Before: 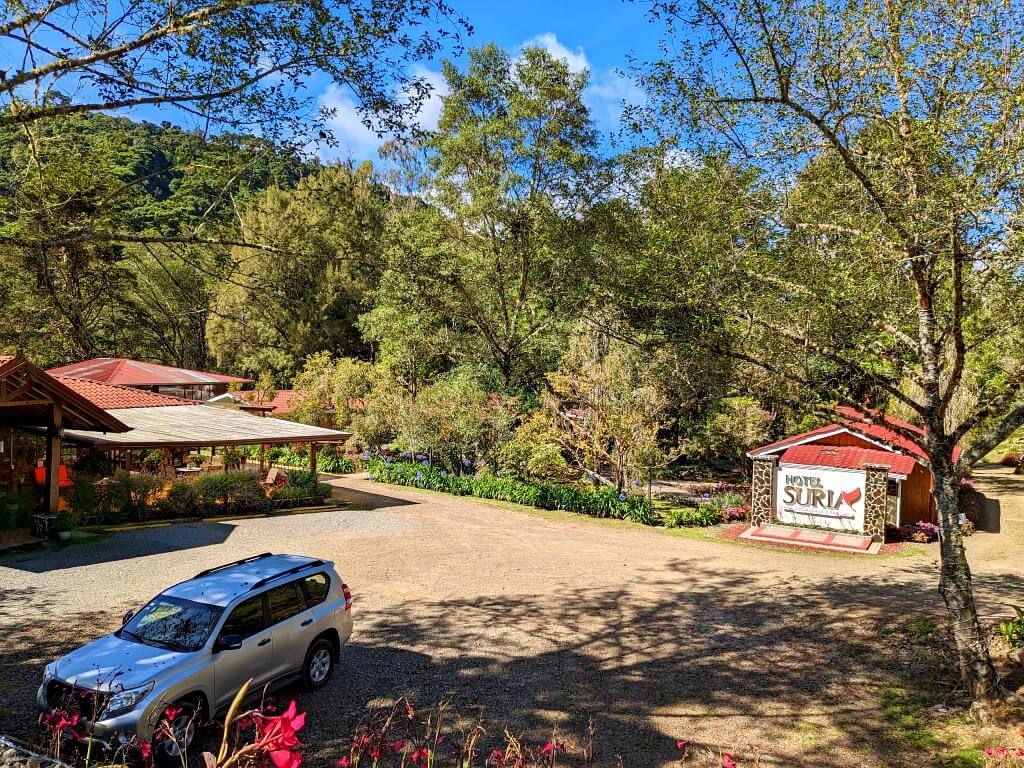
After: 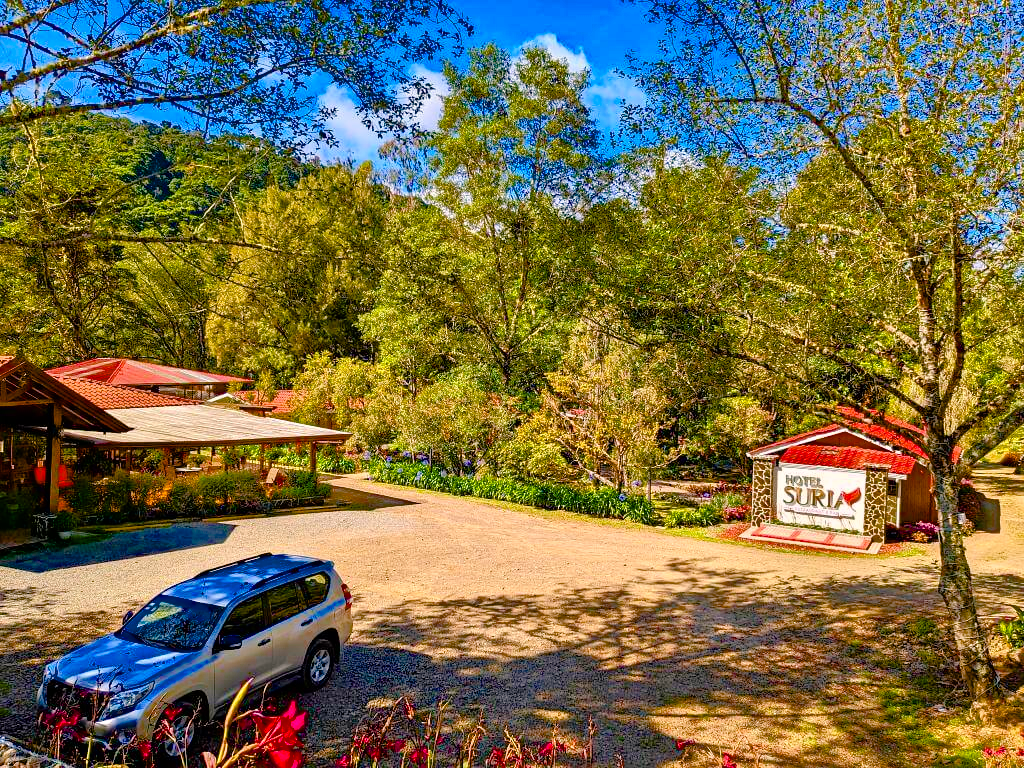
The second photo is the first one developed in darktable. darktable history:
tone equalizer: -7 EV 0.145 EV, -6 EV 0.587 EV, -5 EV 1.13 EV, -4 EV 1.3 EV, -3 EV 1.15 EV, -2 EV 0.6 EV, -1 EV 0.16 EV
color balance rgb: shadows lift › chroma 0.779%, shadows lift › hue 112.35°, highlights gain › chroma 2.056%, highlights gain › hue 46.9°, linear chroma grading › global chroma 25.371%, perceptual saturation grading › global saturation 20%, perceptual saturation grading › highlights -25.424%, perceptual saturation grading › shadows 49.674%, global vibrance 16.603%, saturation formula JzAzBz (2021)
shadows and highlights: radius 331.42, shadows 54.83, highlights -98.19, compress 94.41%, highlights color adjustment 56.25%, soften with gaussian
